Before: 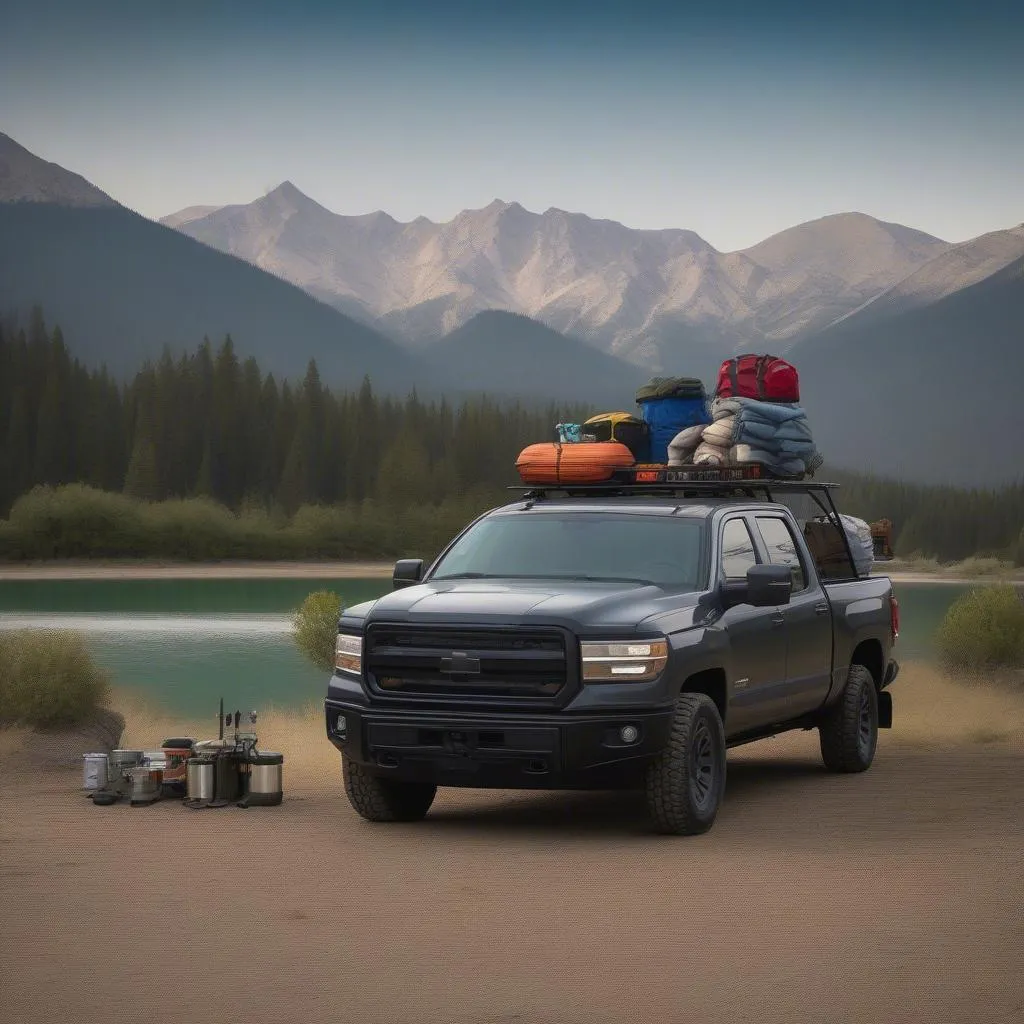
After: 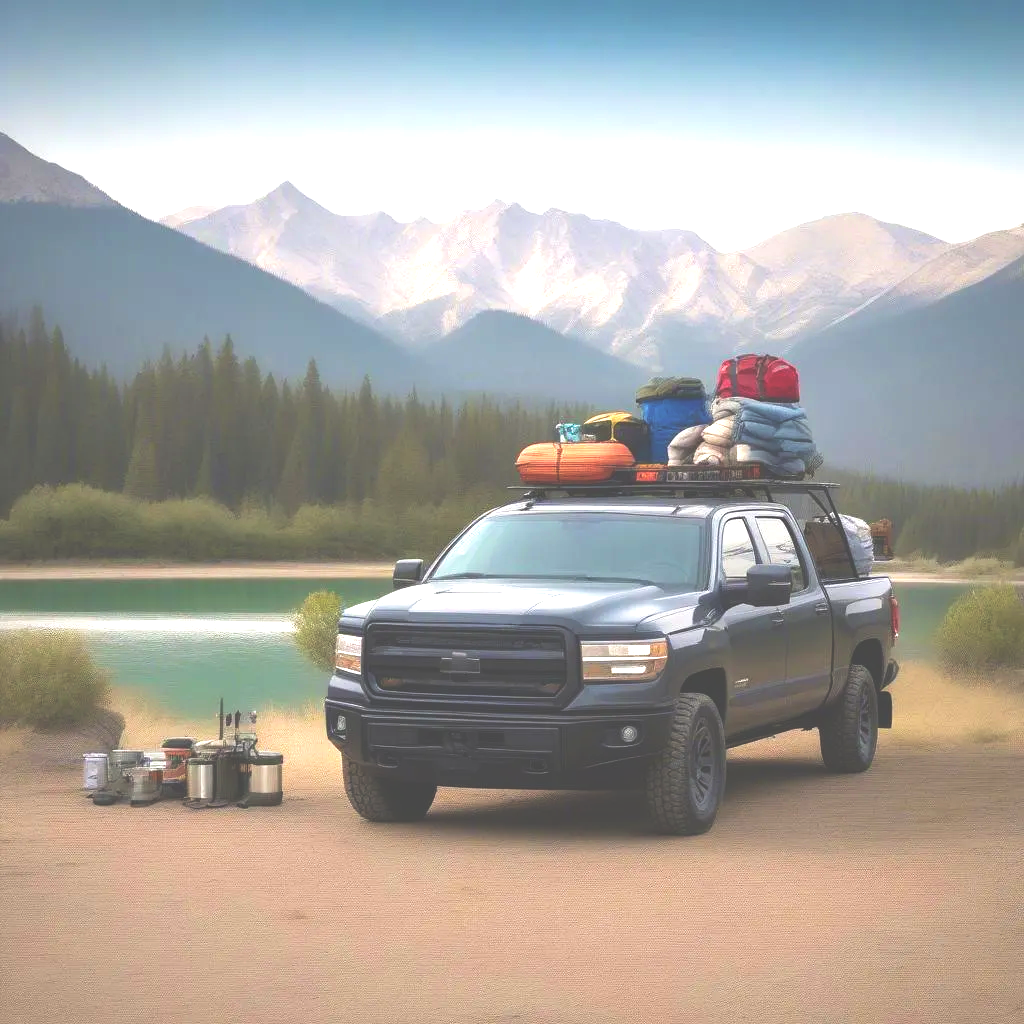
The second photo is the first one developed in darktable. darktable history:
exposure: black level correction -0.023, exposure 1.396 EV, compensate highlight preservation false
velvia: on, module defaults
